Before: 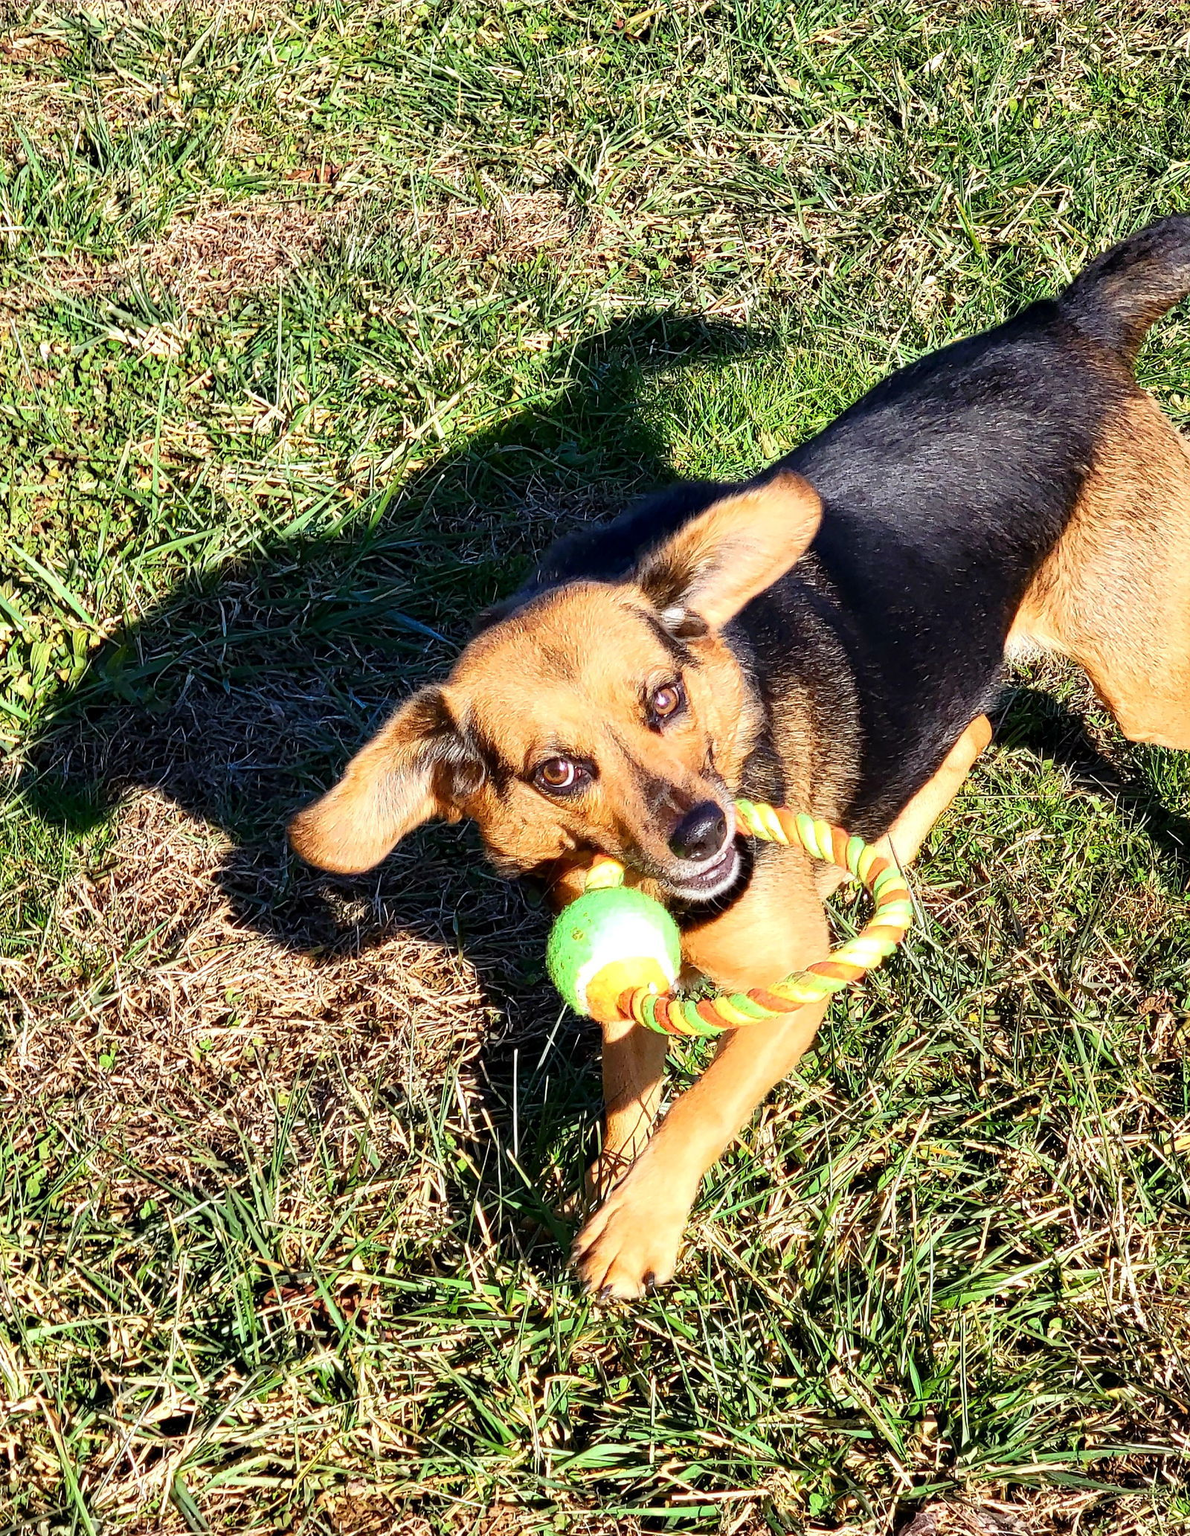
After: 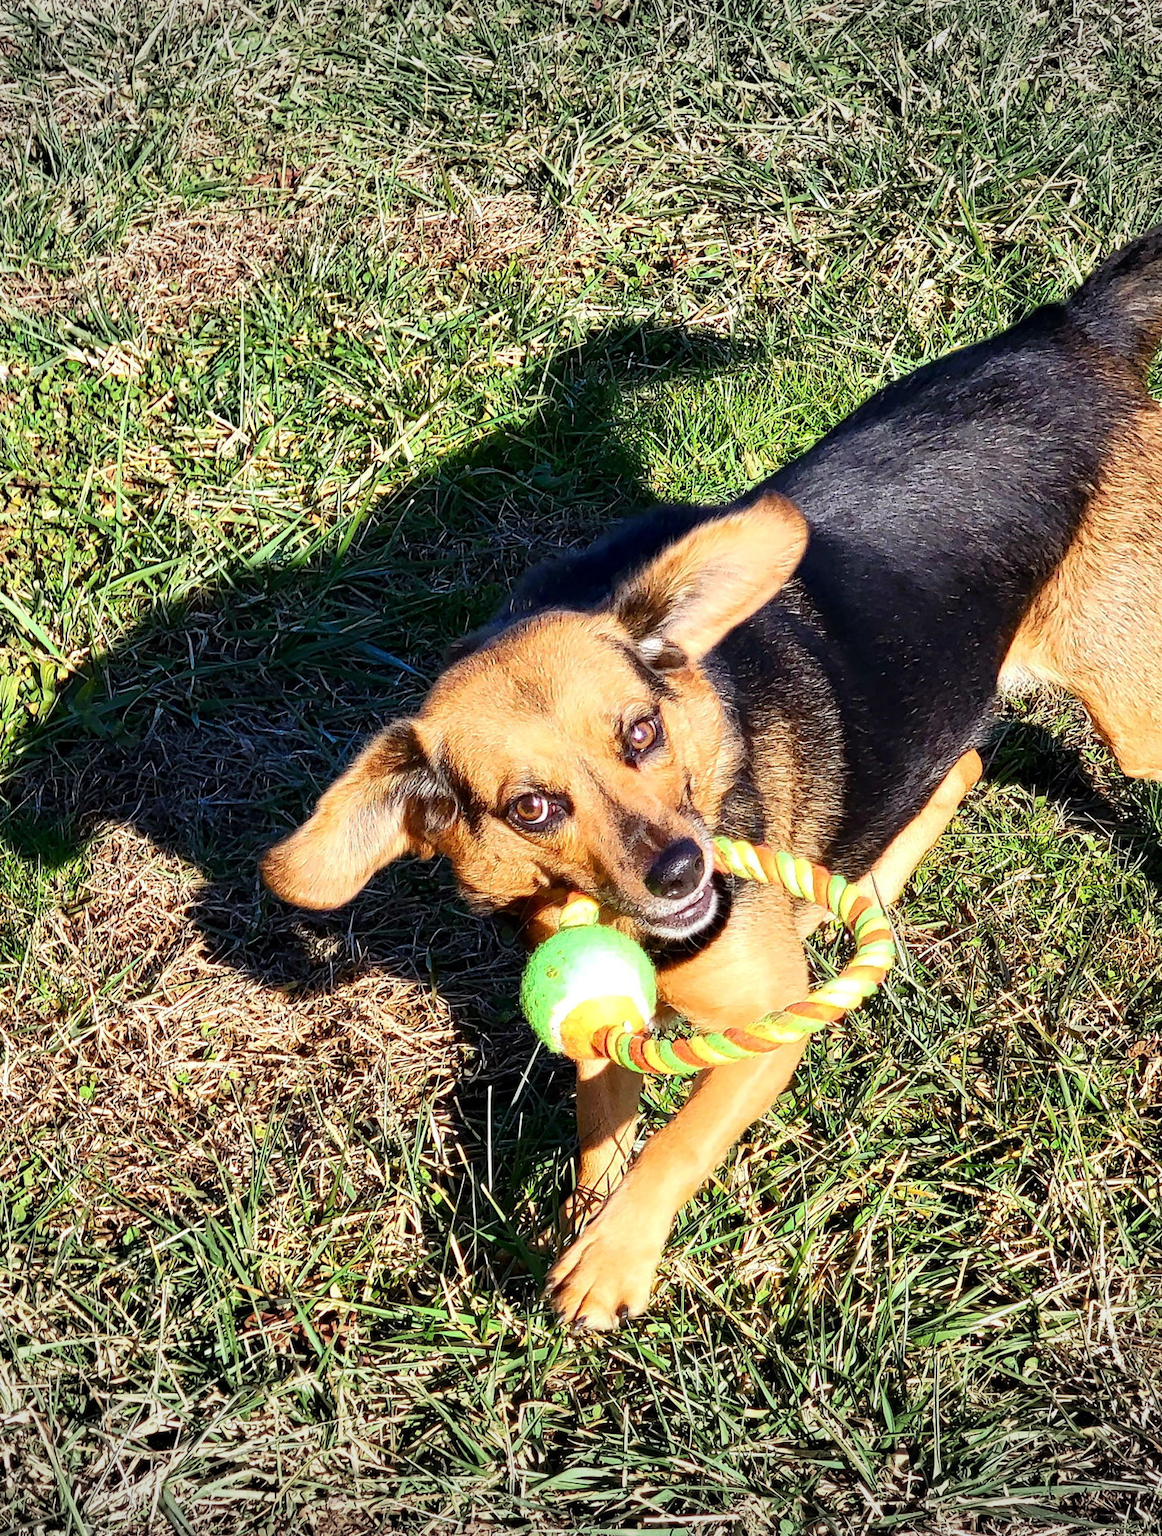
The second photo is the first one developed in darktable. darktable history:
rotate and perspective: rotation 0.074°, lens shift (vertical) 0.096, lens shift (horizontal) -0.041, crop left 0.043, crop right 0.952, crop top 0.024, crop bottom 0.979
vignetting: fall-off start 100%, brightness -0.282, width/height ratio 1.31
